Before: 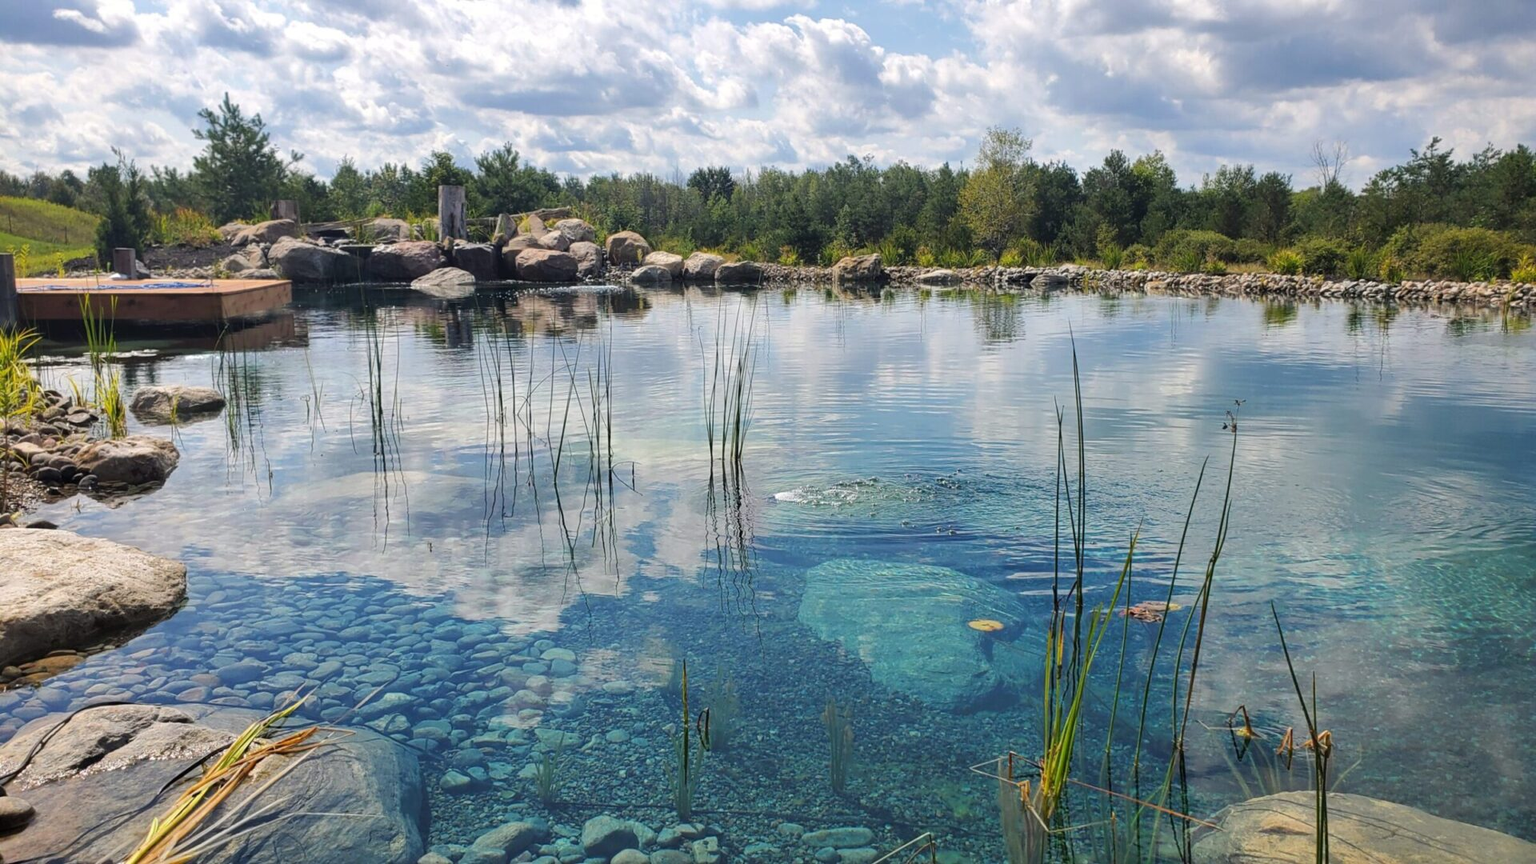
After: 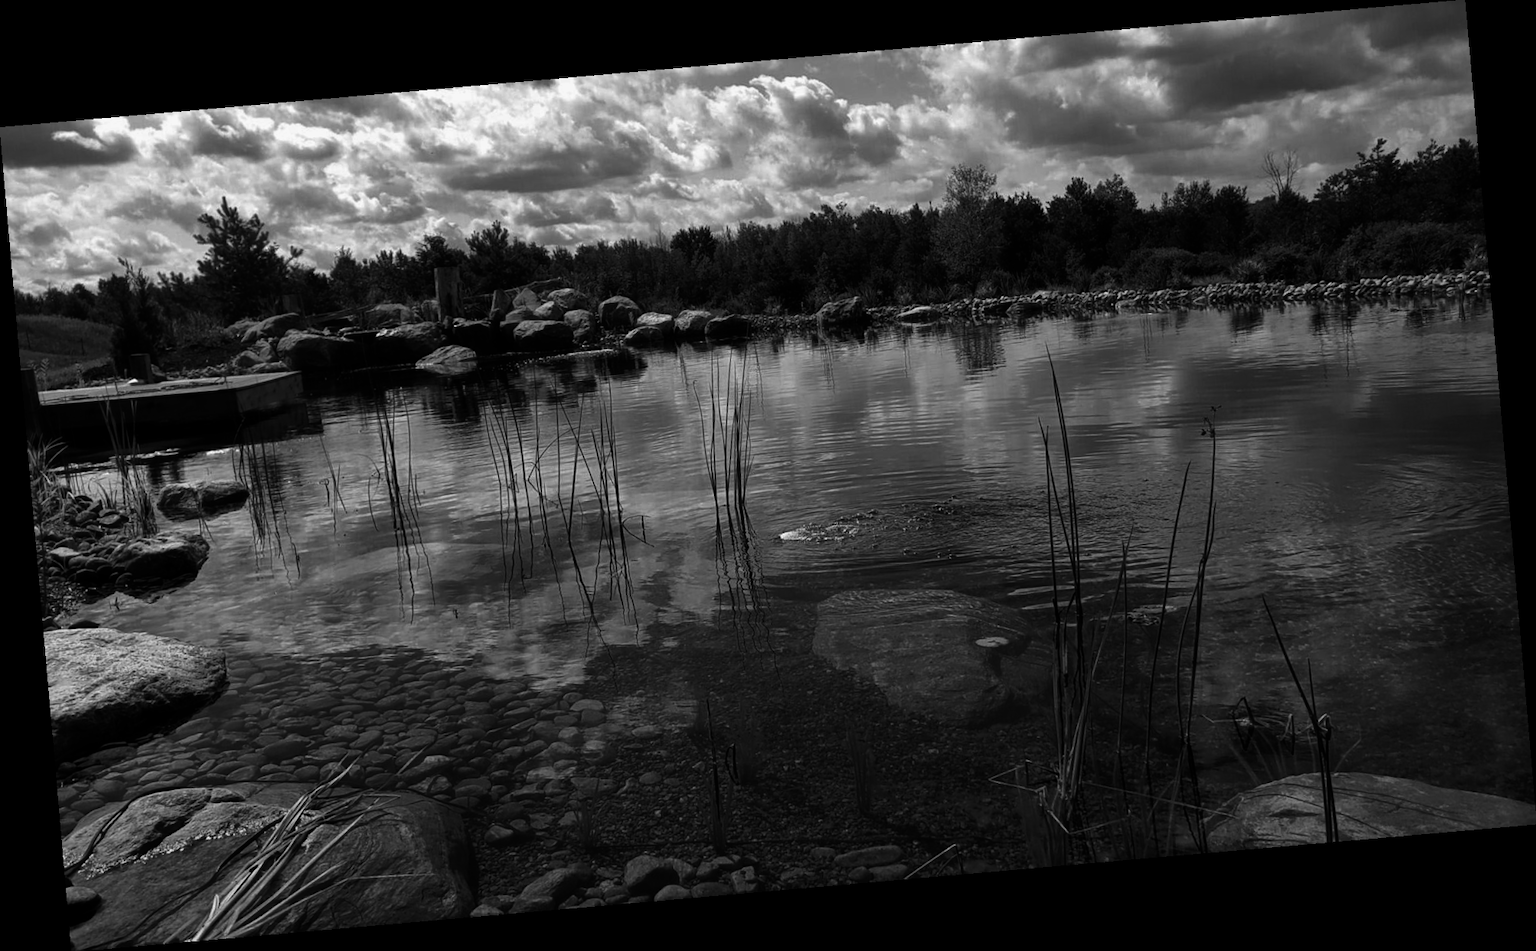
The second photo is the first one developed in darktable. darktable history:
haze removal: strength -0.1, adaptive false
tone equalizer: -7 EV 0.18 EV, -6 EV 0.12 EV, -5 EV 0.08 EV, -4 EV 0.04 EV, -2 EV -0.02 EV, -1 EV -0.04 EV, +0 EV -0.06 EV, luminance estimator HSV value / RGB max
contrast brightness saturation: contrast 0.02, brightness -1, saturation -1
rotate and perspective: rotation -4.98°, automatic cropping off
velvia: strength 50%
